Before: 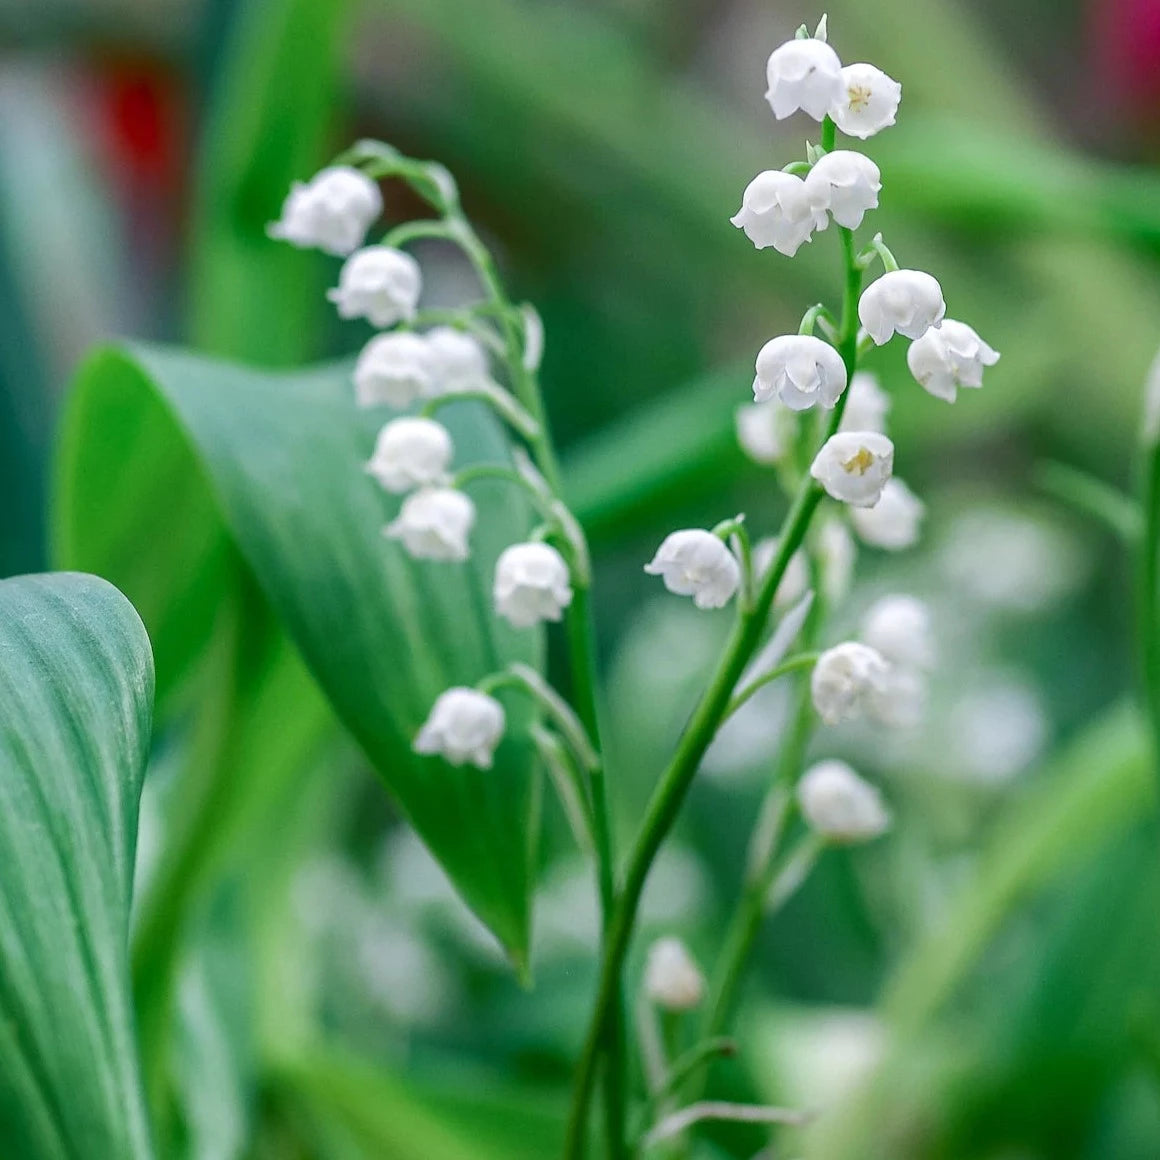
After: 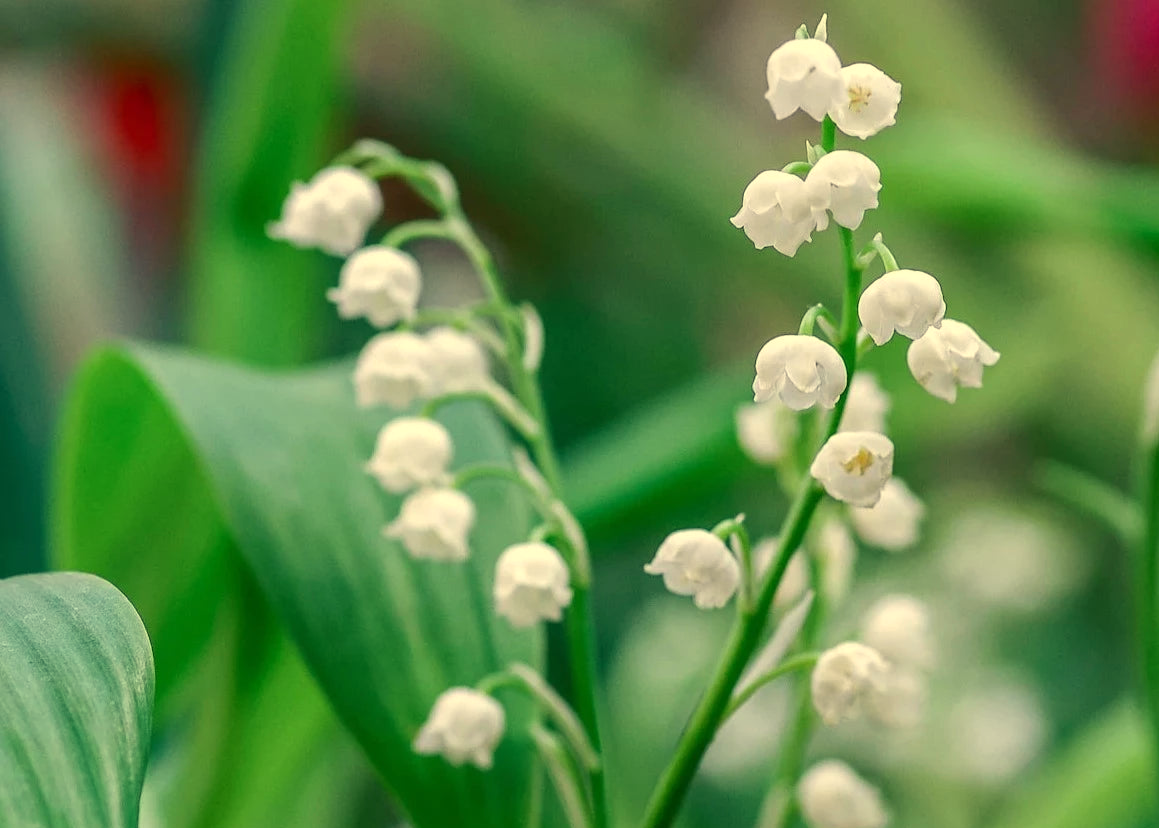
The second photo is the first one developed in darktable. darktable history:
crop: bottom 28.576%
white balance: red 1.08, blue 0.791
